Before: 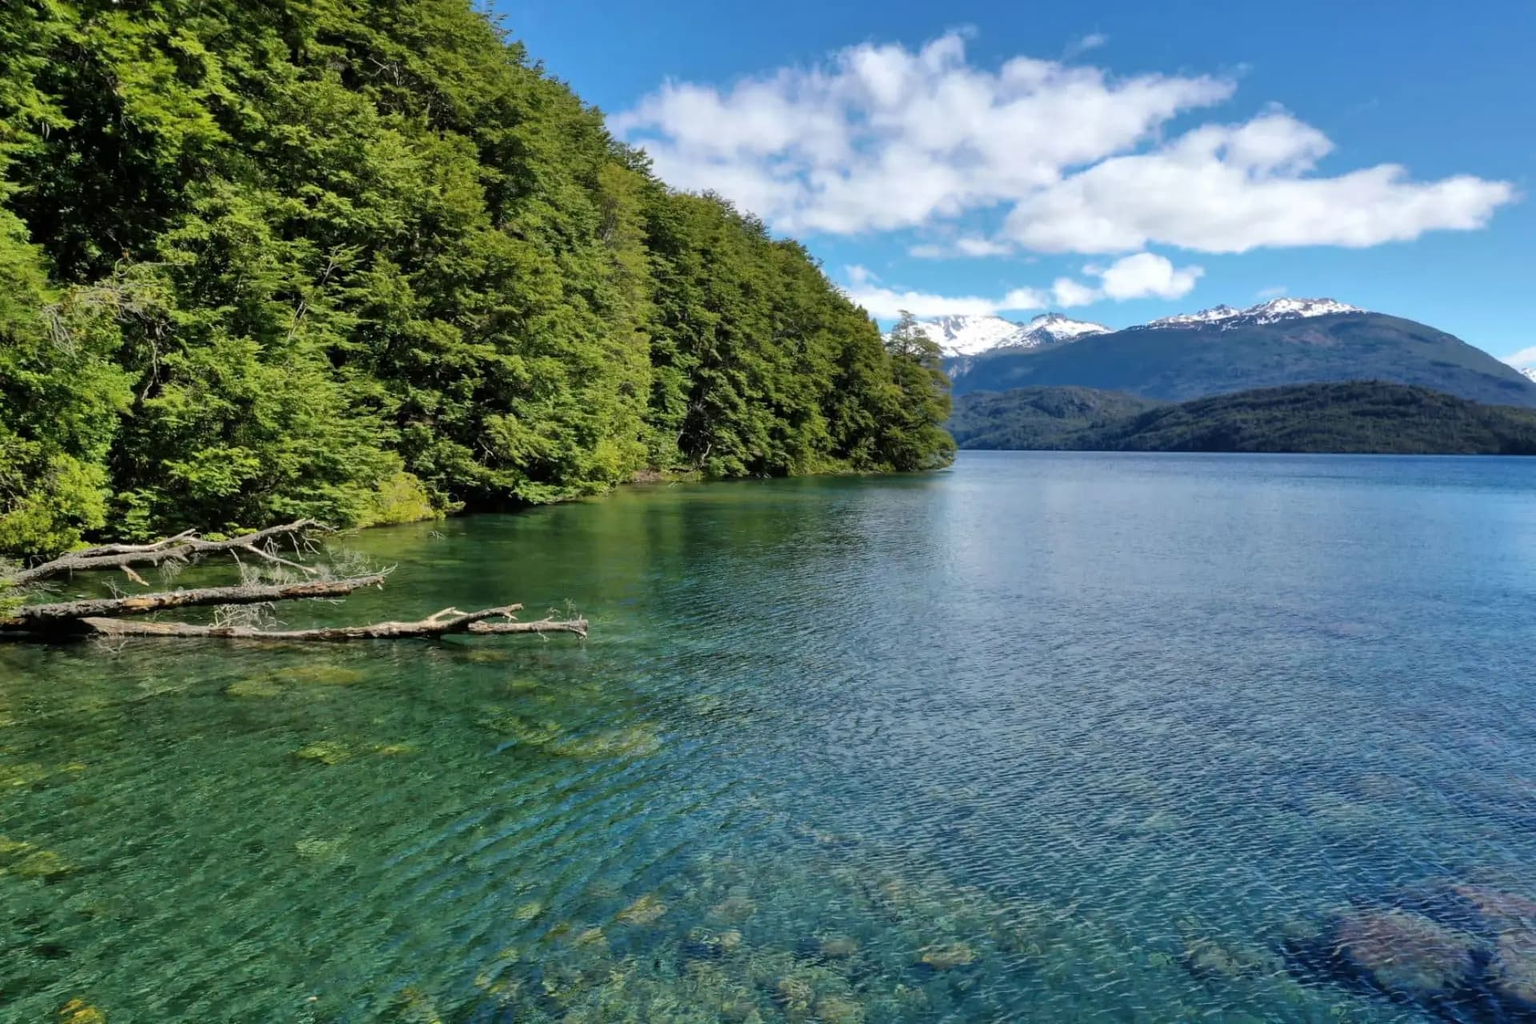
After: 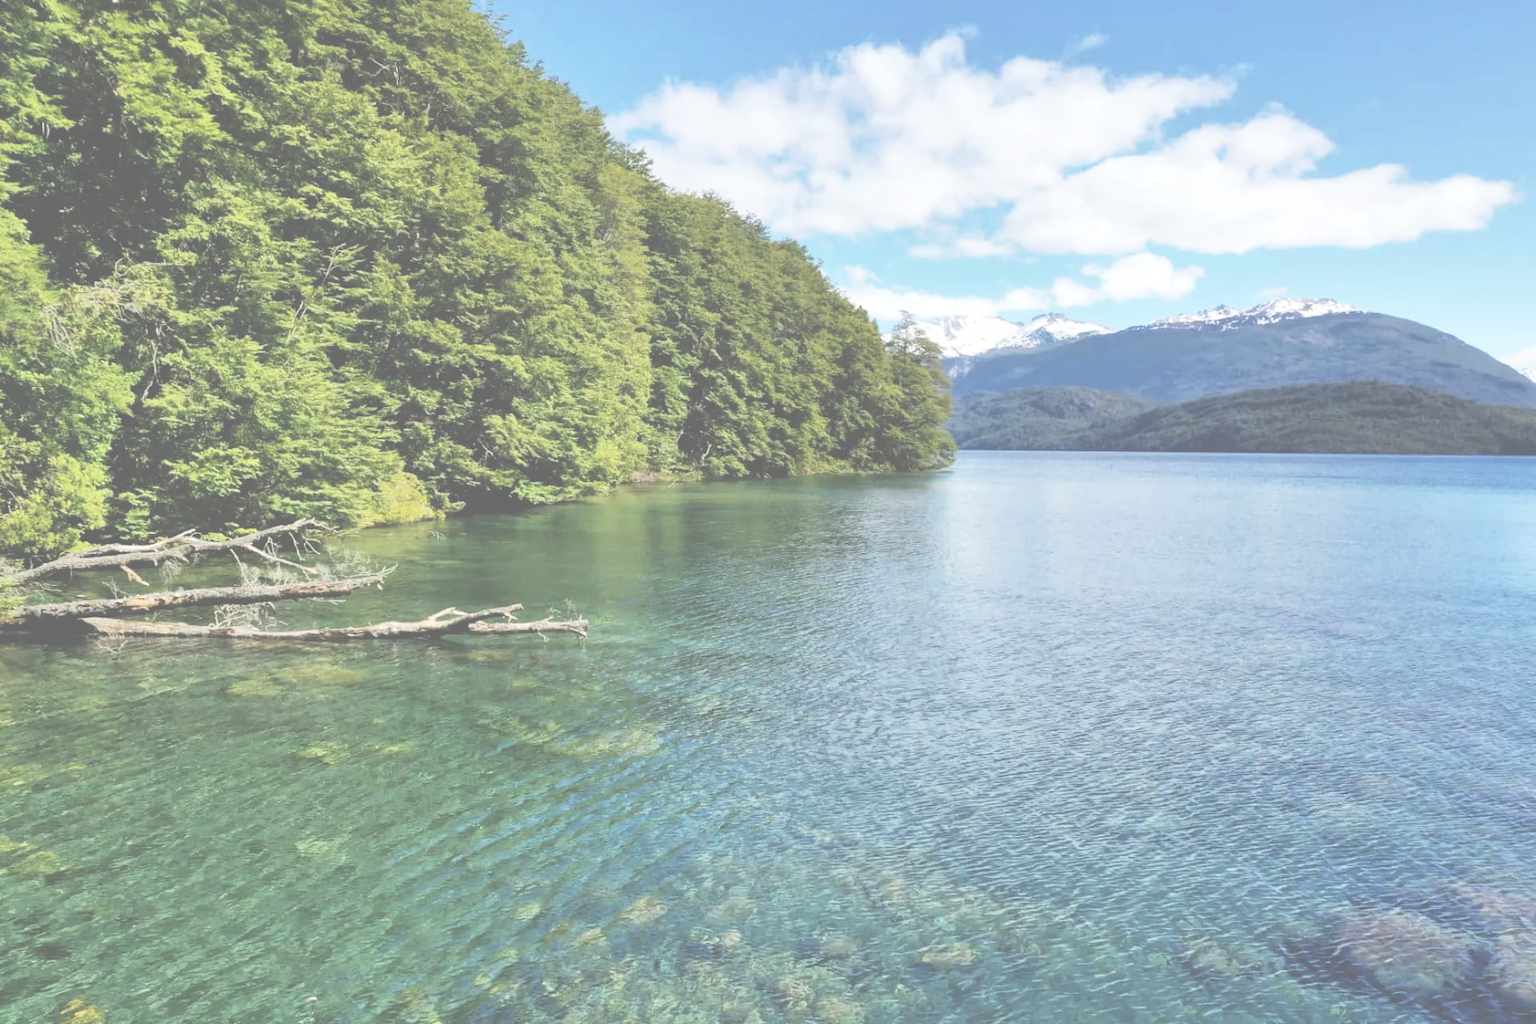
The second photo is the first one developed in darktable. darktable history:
exposure: black level correction -0.086, compensate exposure bias true, compensate highlight preservation false
contrast brightness saturation: saturation -0.066
base curve: curves: ch0 [(0, 0) (0.028, 0.03) (0.121, 0.232) (0.46, 0.748) (0.859, 0.968) (1, 1)], preserve colors none
